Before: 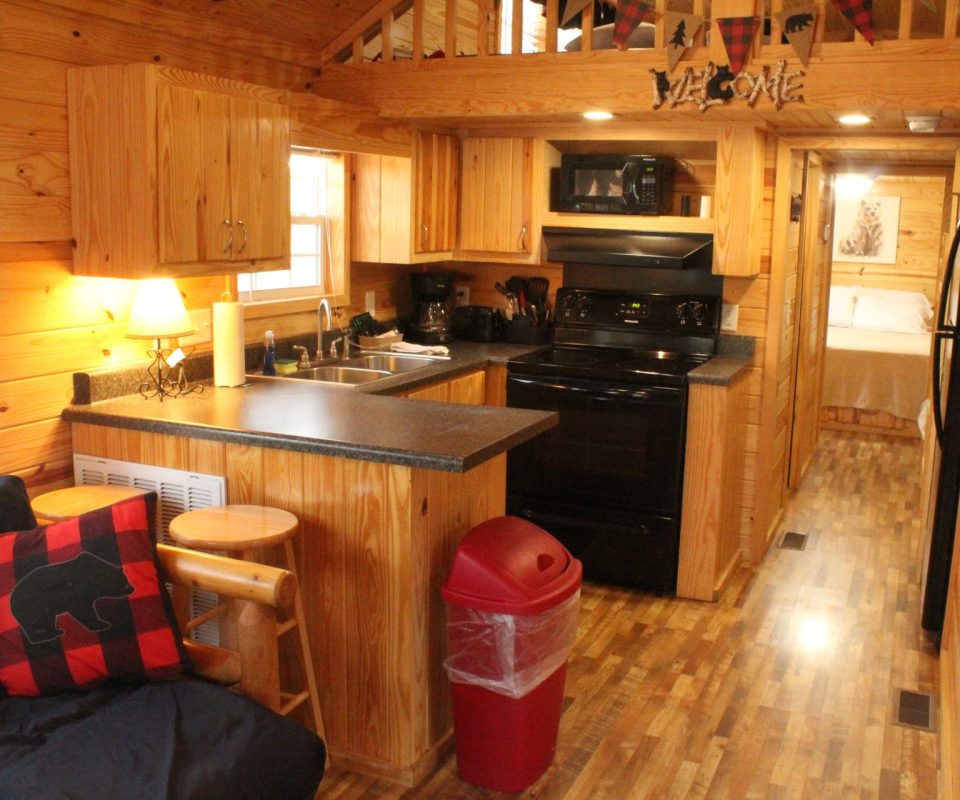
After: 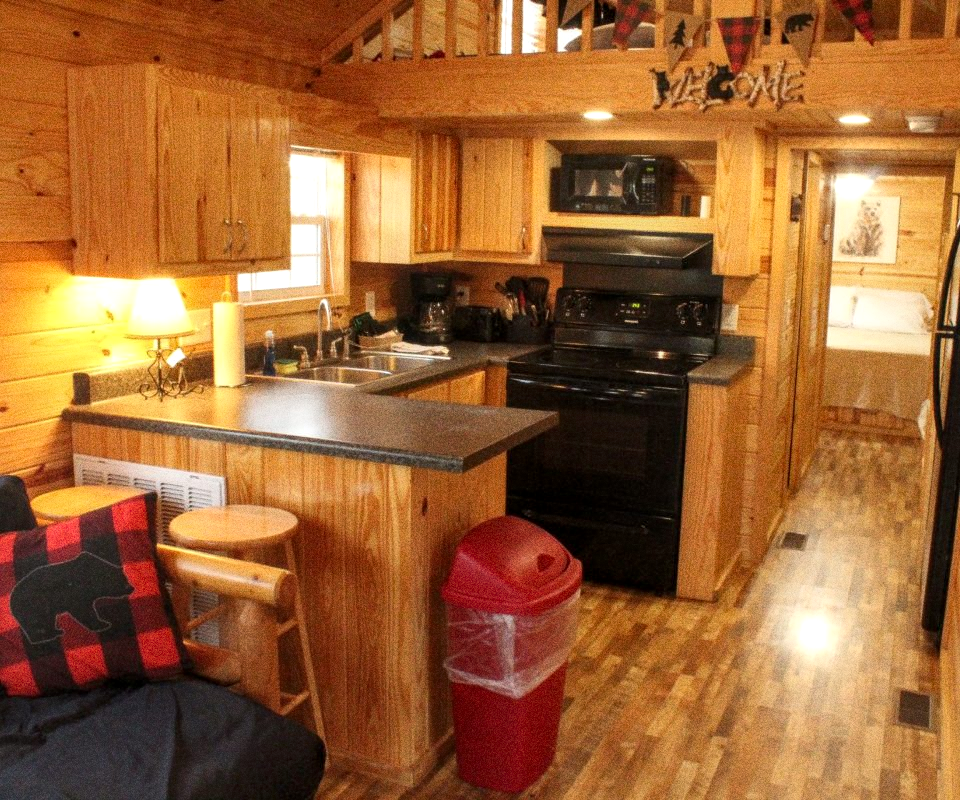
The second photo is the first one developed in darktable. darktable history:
white balance: emerald 1
local contrast: on, module defaults
grain: coarseness 0.09 ISO, strength 40%
